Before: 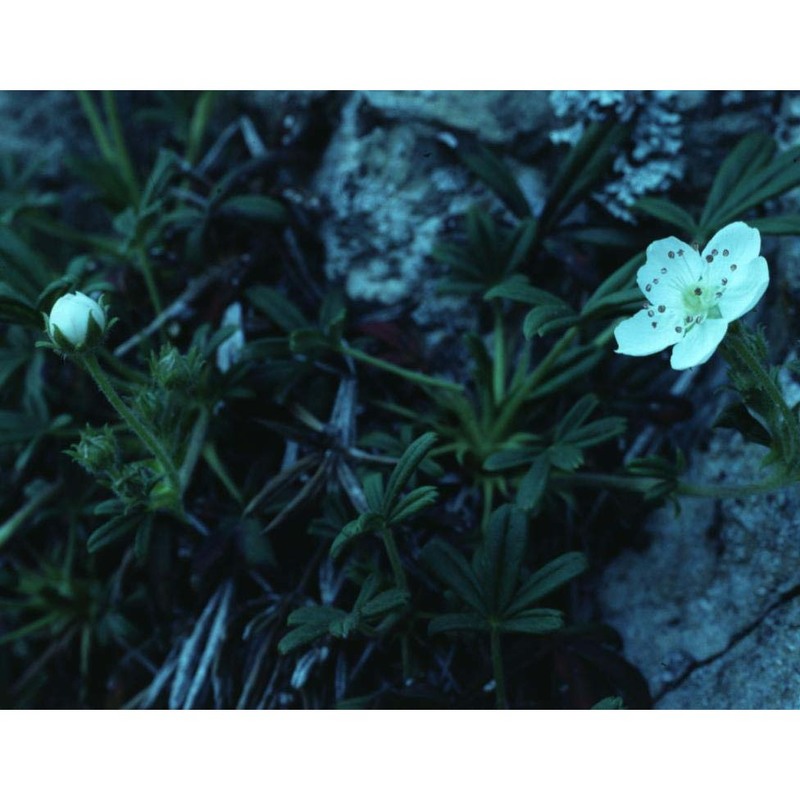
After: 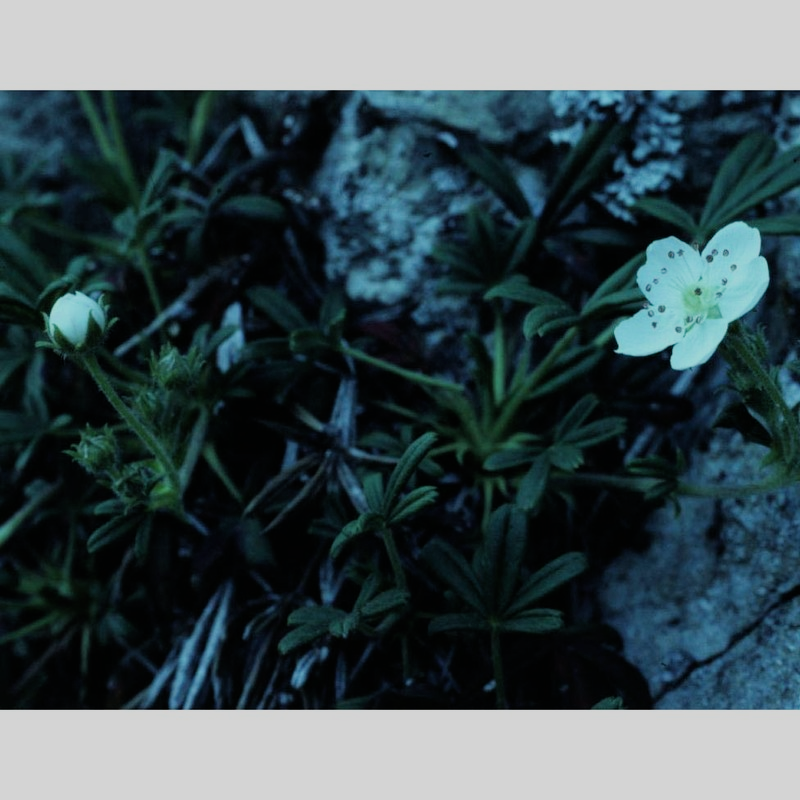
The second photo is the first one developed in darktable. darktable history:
exposure: compensate exposure bias true, compensate highlight preservation false
filmic rgb: black relative exposure -7.65 EV, white relative exposure 4.56 EV, hardness 3.61
